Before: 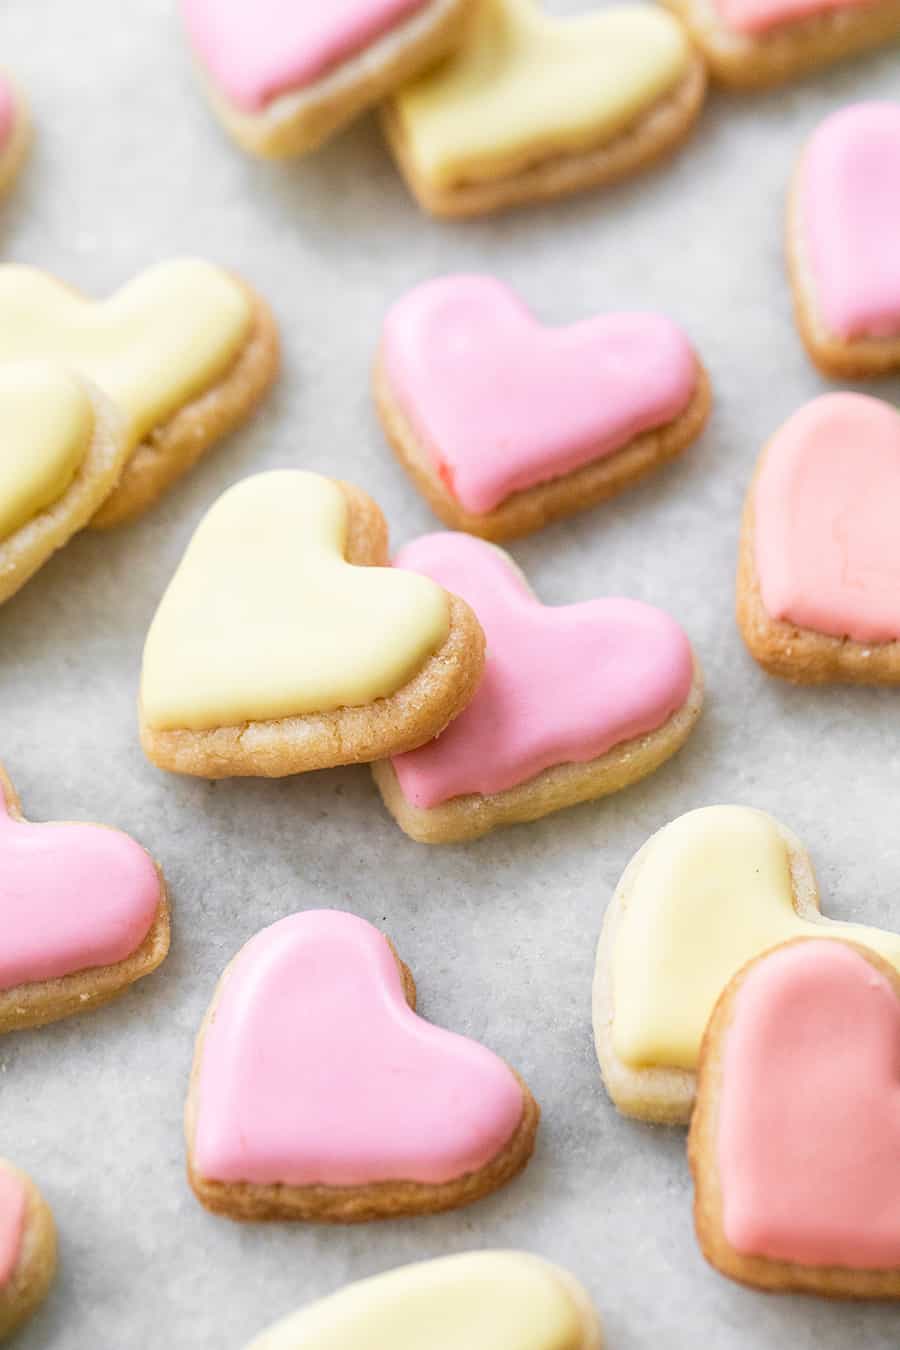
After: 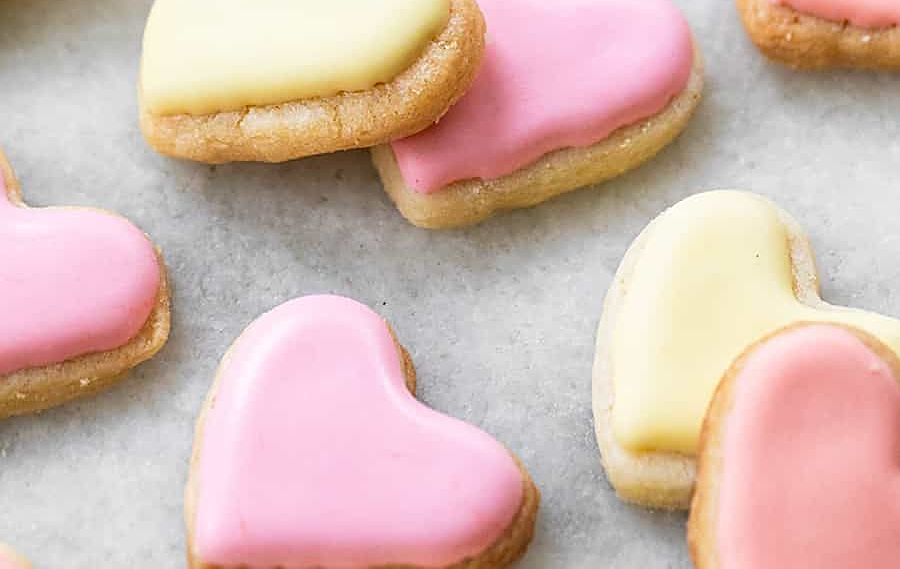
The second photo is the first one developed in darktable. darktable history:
crop: top 45.563%, bottom 12.227%
sharpen: on, module defaults
